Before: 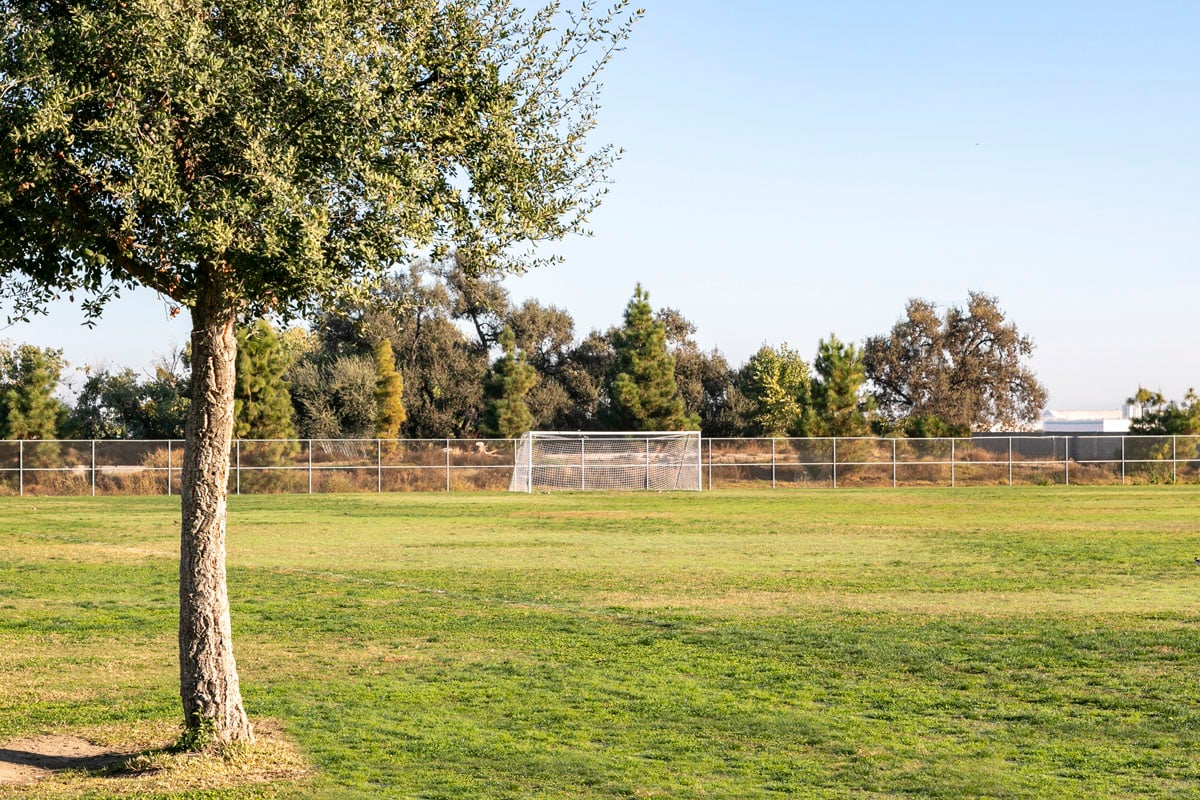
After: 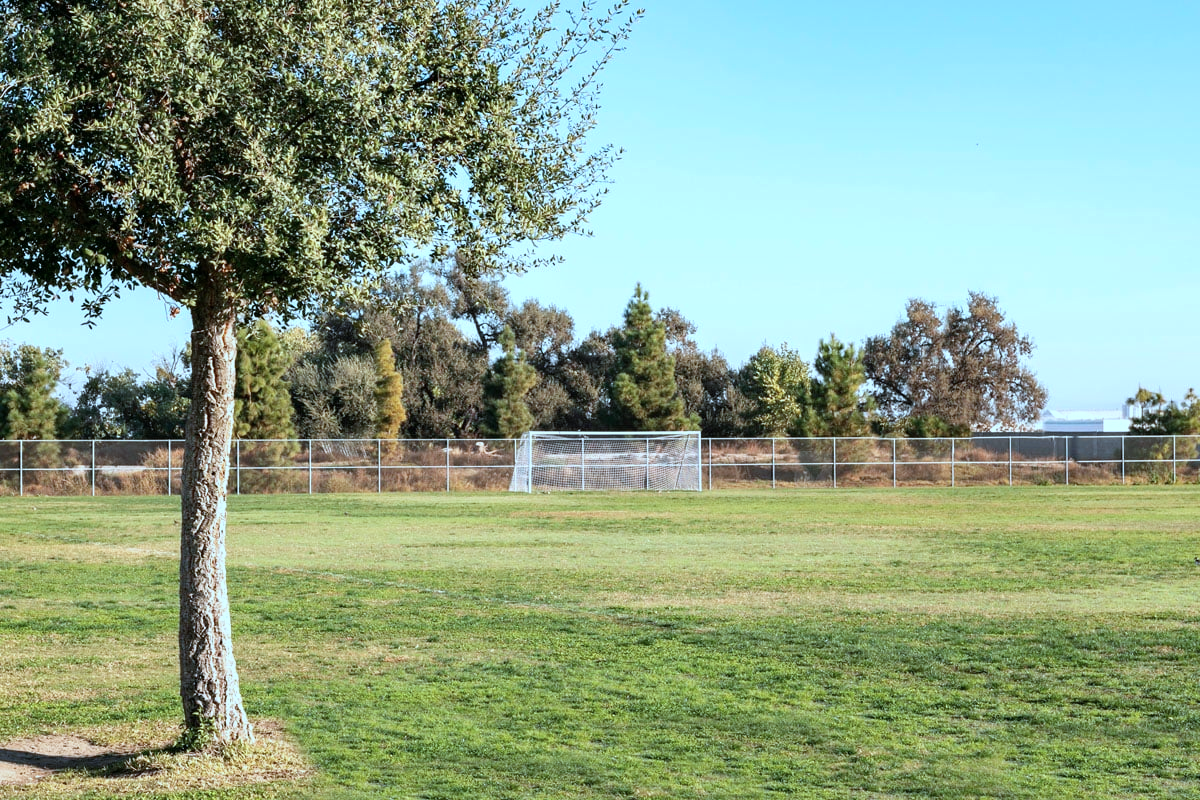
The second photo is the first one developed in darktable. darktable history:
color correction: highlights a* -9.63, highlights b* -21.85
